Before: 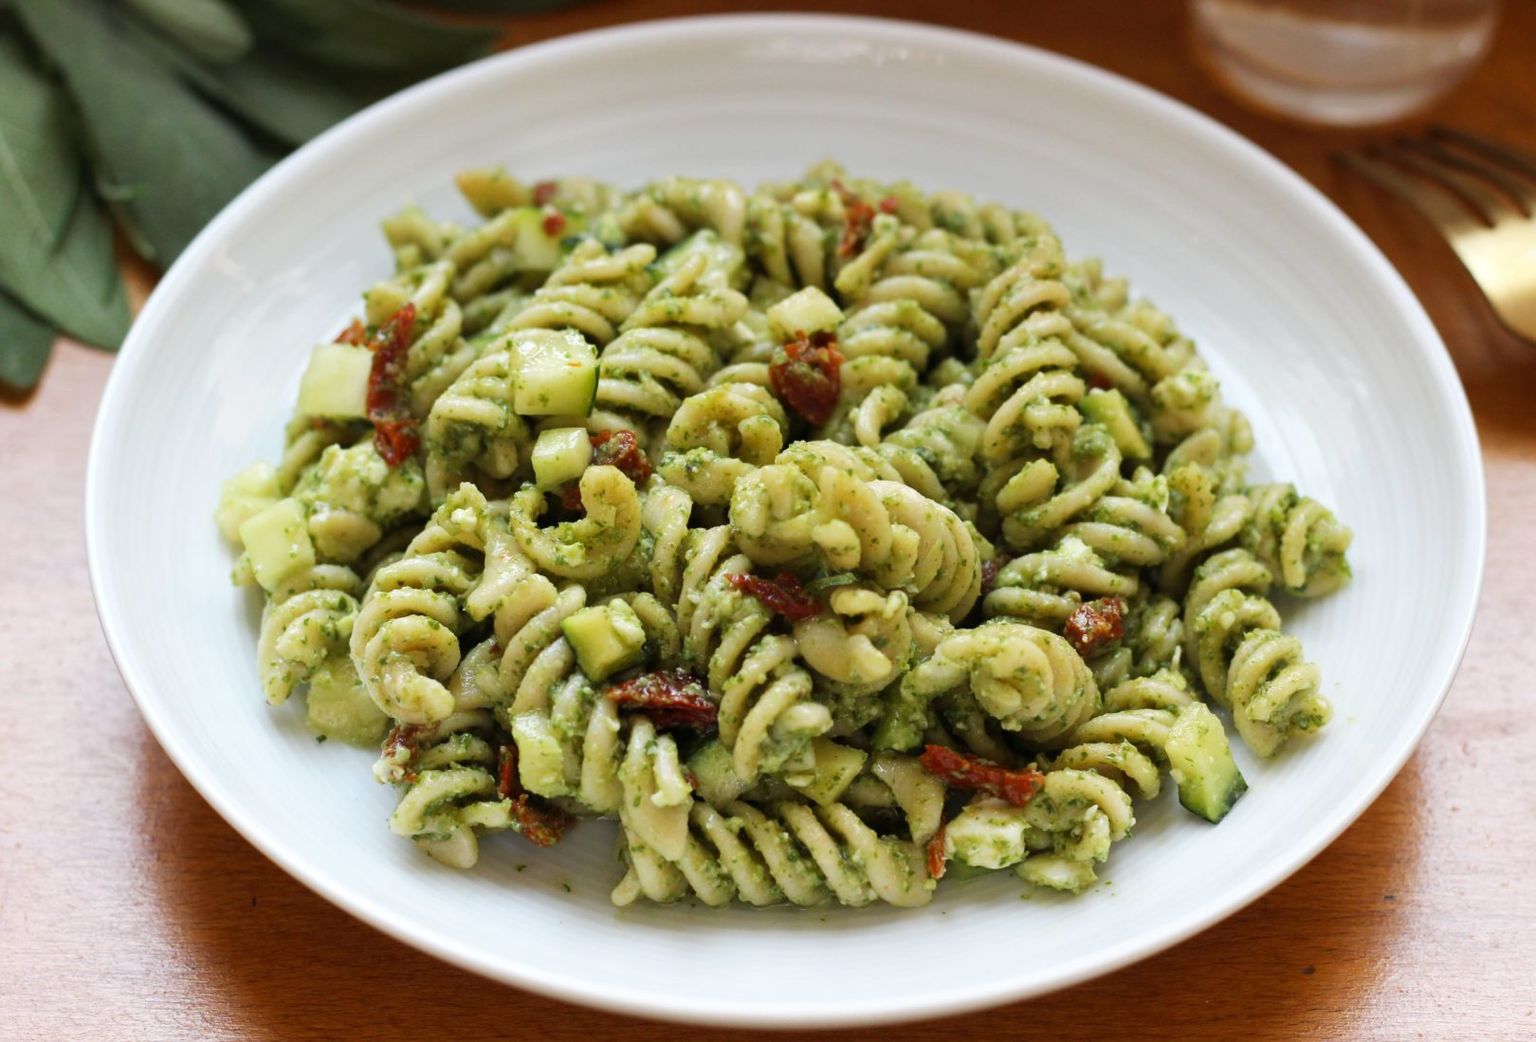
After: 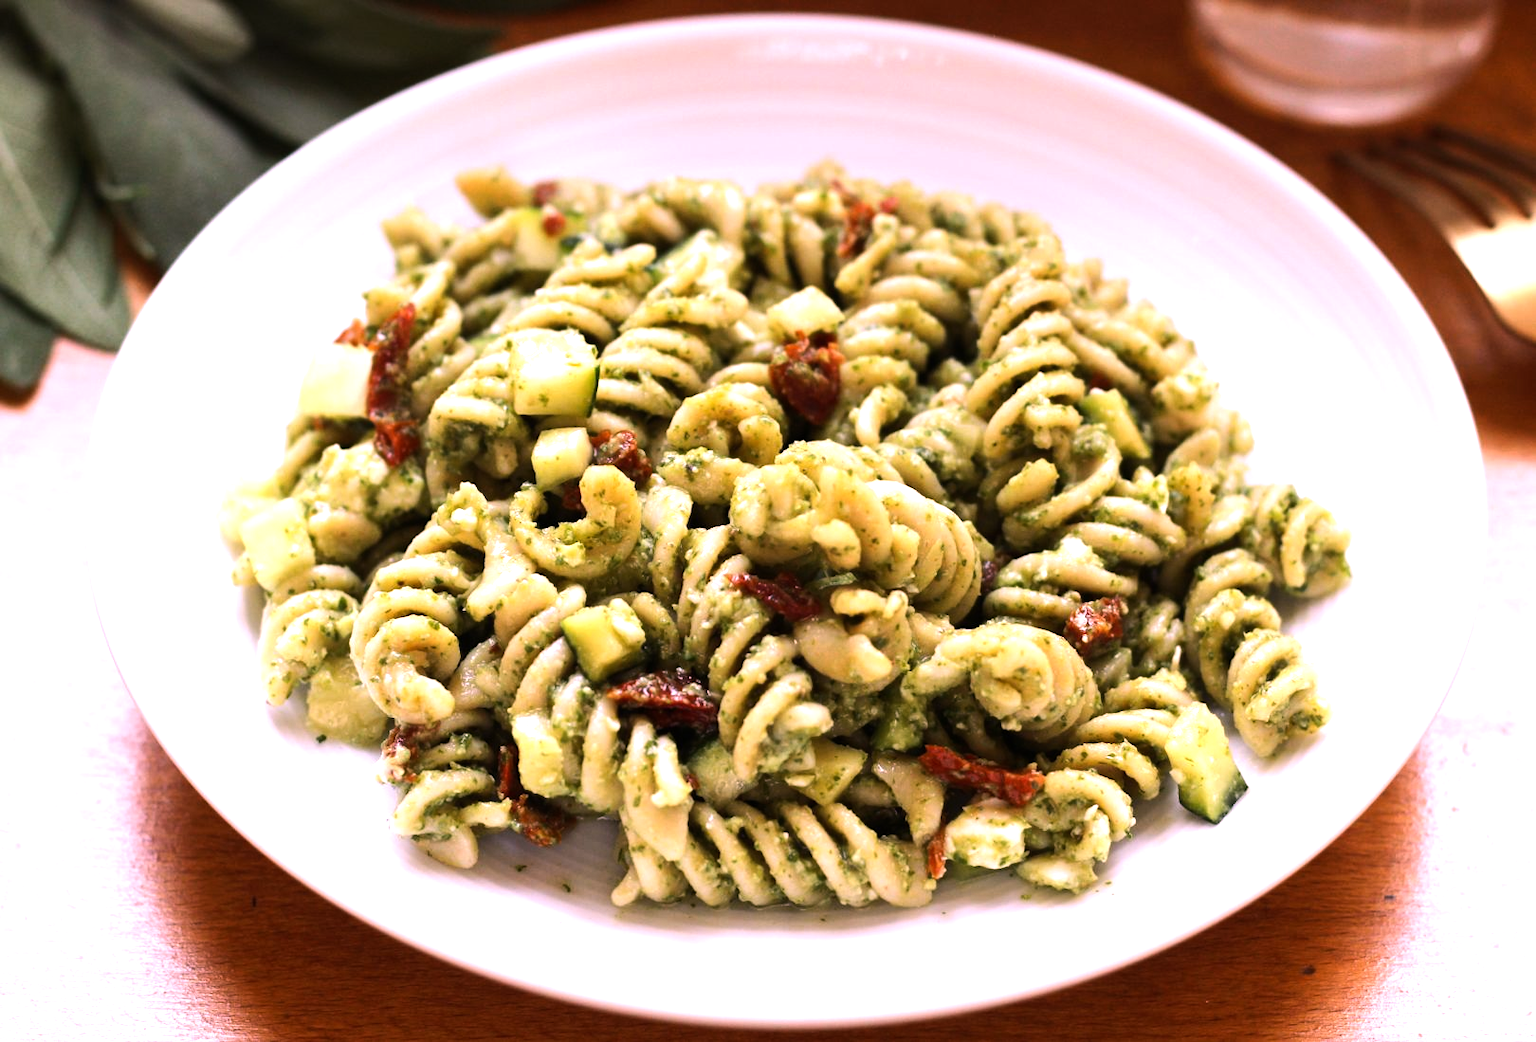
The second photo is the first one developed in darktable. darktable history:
white balance: red 1.188, blue 1.11
tone equalizer: -8 EV -0.75 EV, -7 EV -0.7 EV, -6 EV -0.6 EV, -5 EV -0.4 EV, -3 EV 0.4 EV, -2 EV 0.6 EV, -1 EV 0.7 EV, +0 EV 0.75 EV, edges refinement/feathering 500, mask exposure compensation -1.57 EV, preserve details no
